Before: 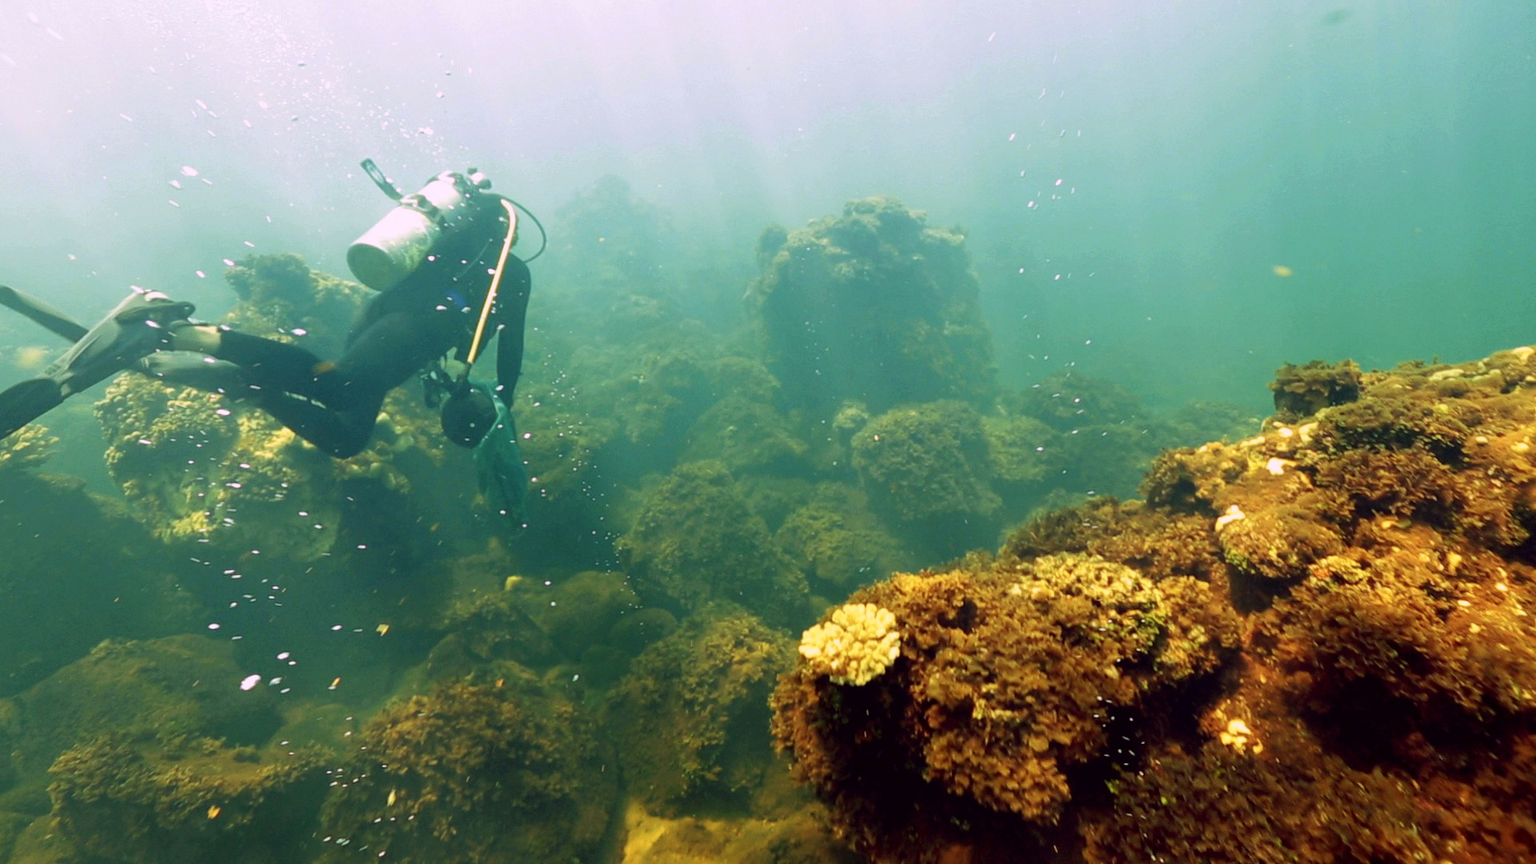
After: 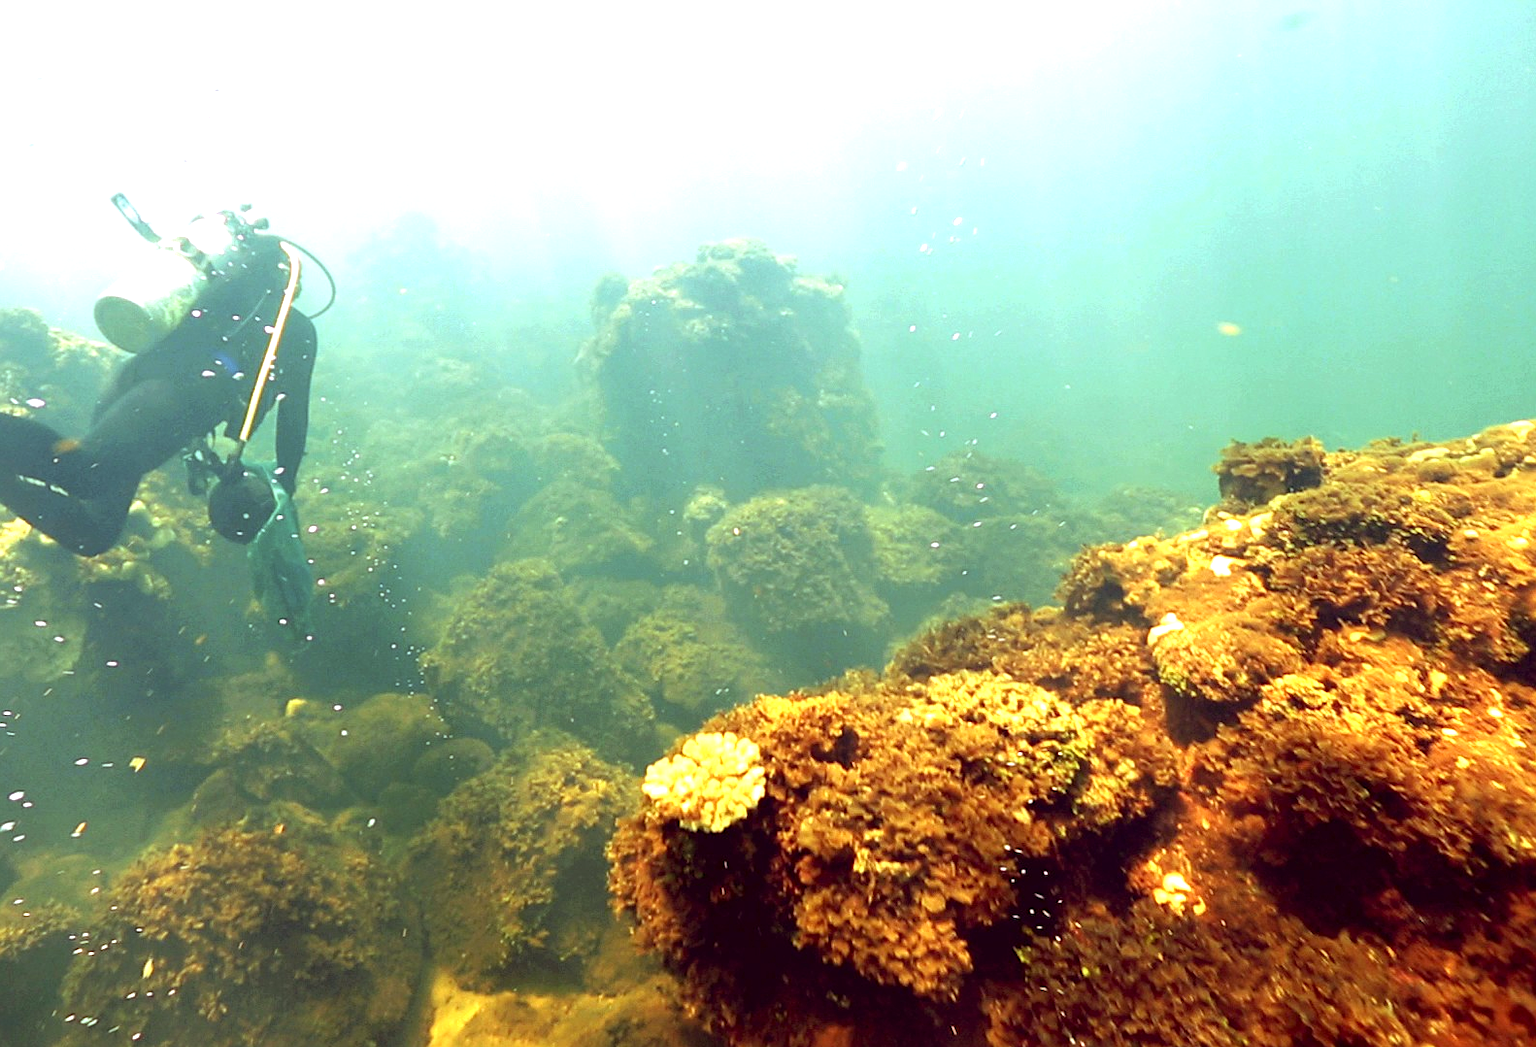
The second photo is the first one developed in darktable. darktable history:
exposure: exposure 1 EV, compensate highlight preservation false
sharpen: amount 0.2
rgb levels: mode RGB, independent channels, levels [[0, 0.474, 1], [0, 0.5, 1], [0, 0.5, 1]]
crop: left 17.582%, bottom 0.031%
